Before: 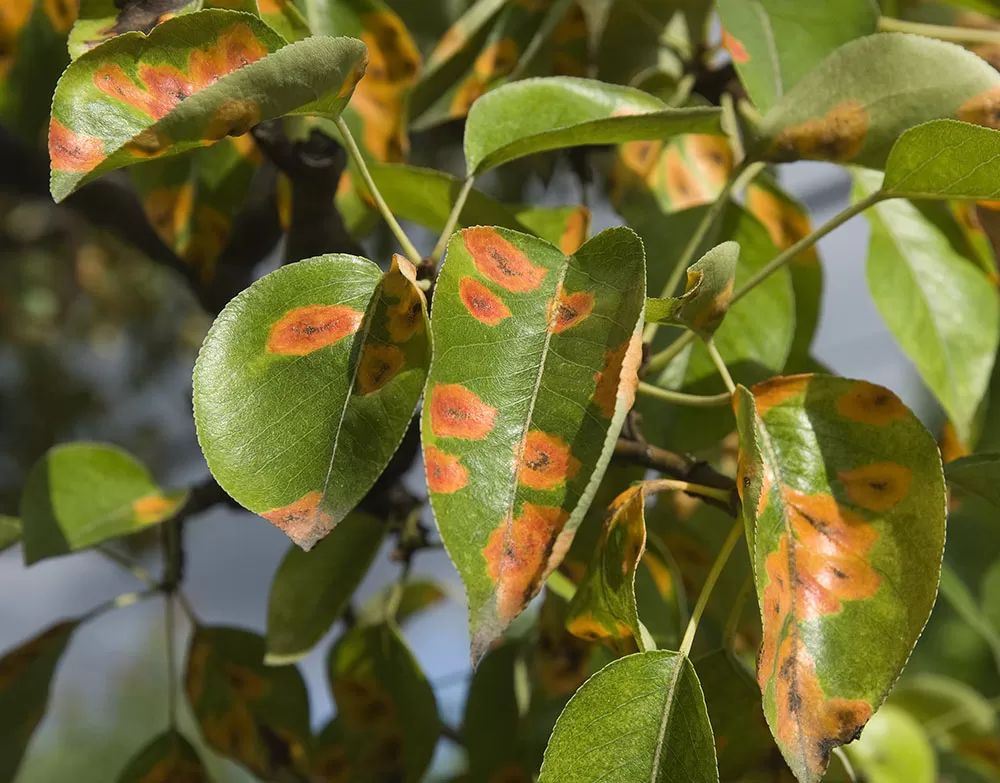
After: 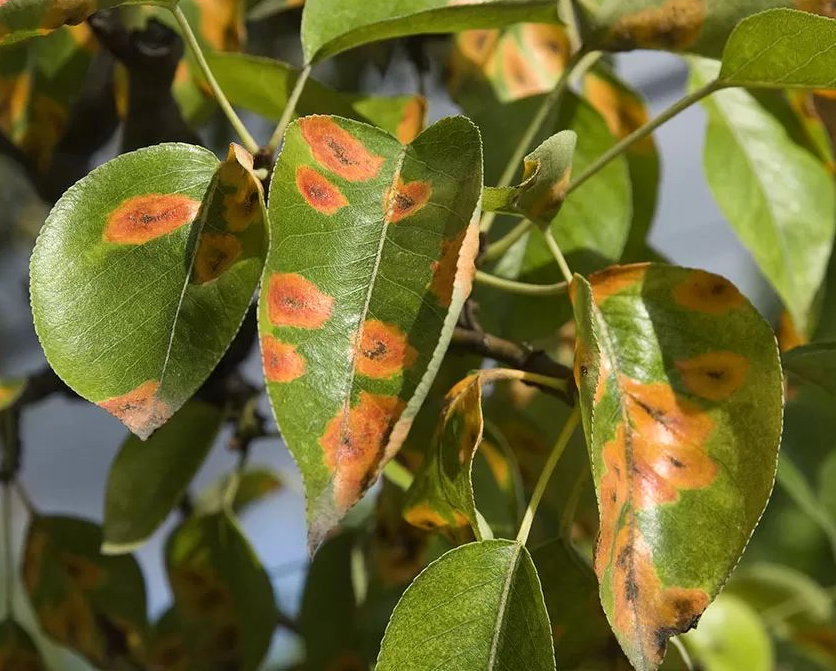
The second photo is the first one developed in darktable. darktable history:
local contrast: mode bilateral grid, contrast 20, coarseness 50, detail 120%, midtone range 0.2
crop: left 16.315%, top 14.246%
